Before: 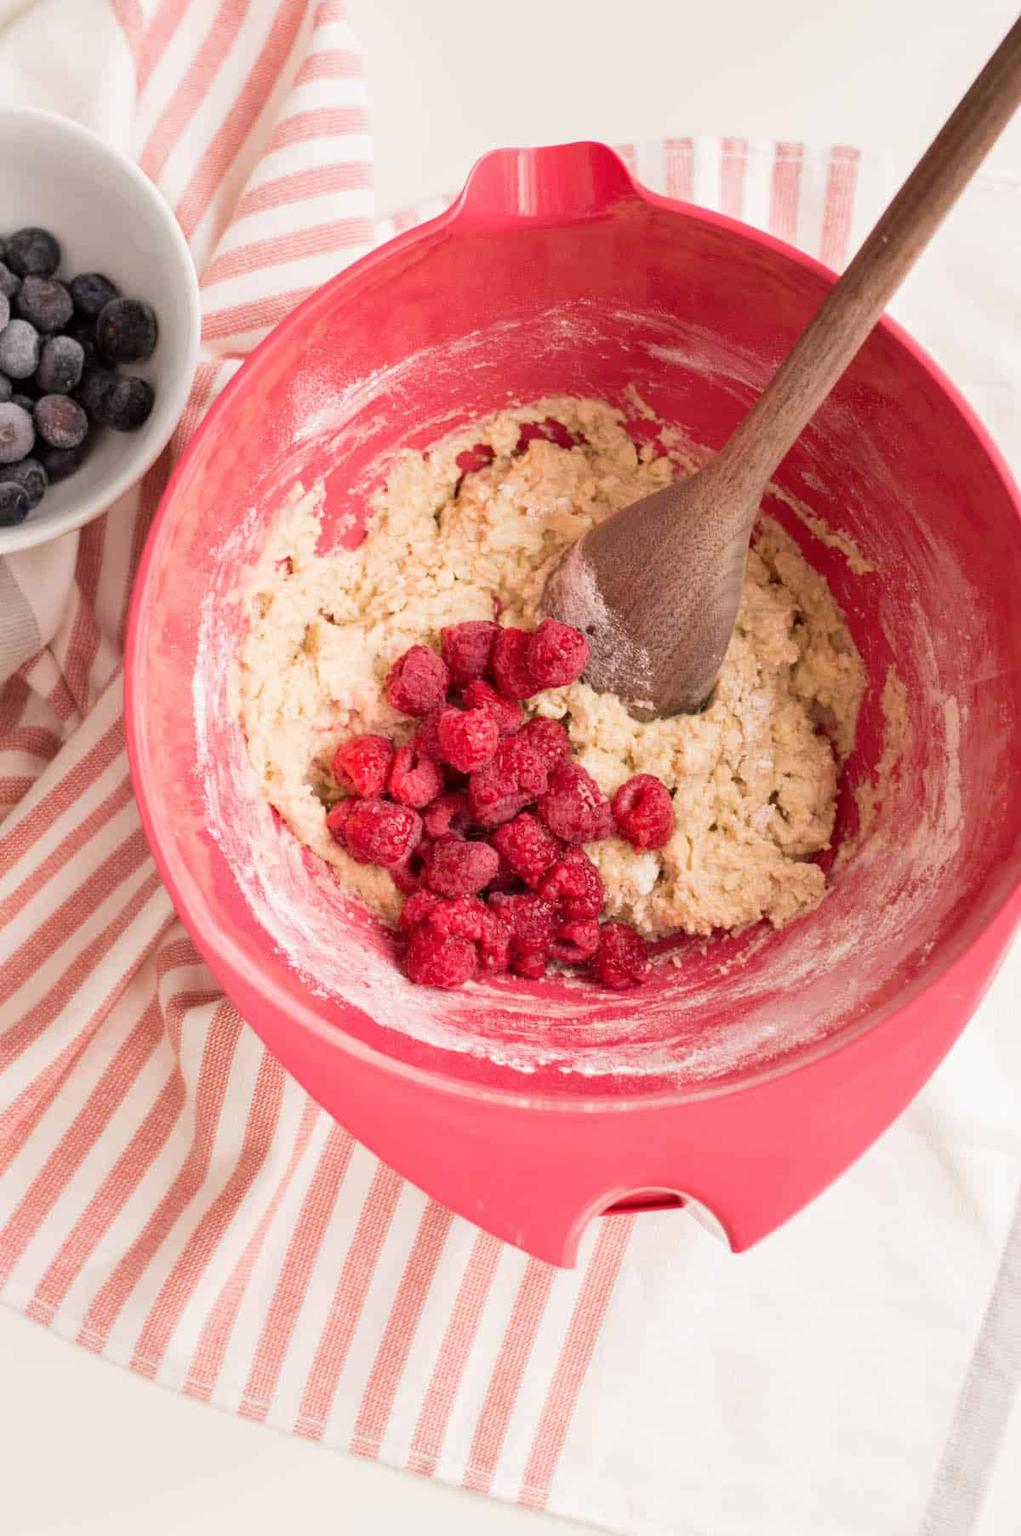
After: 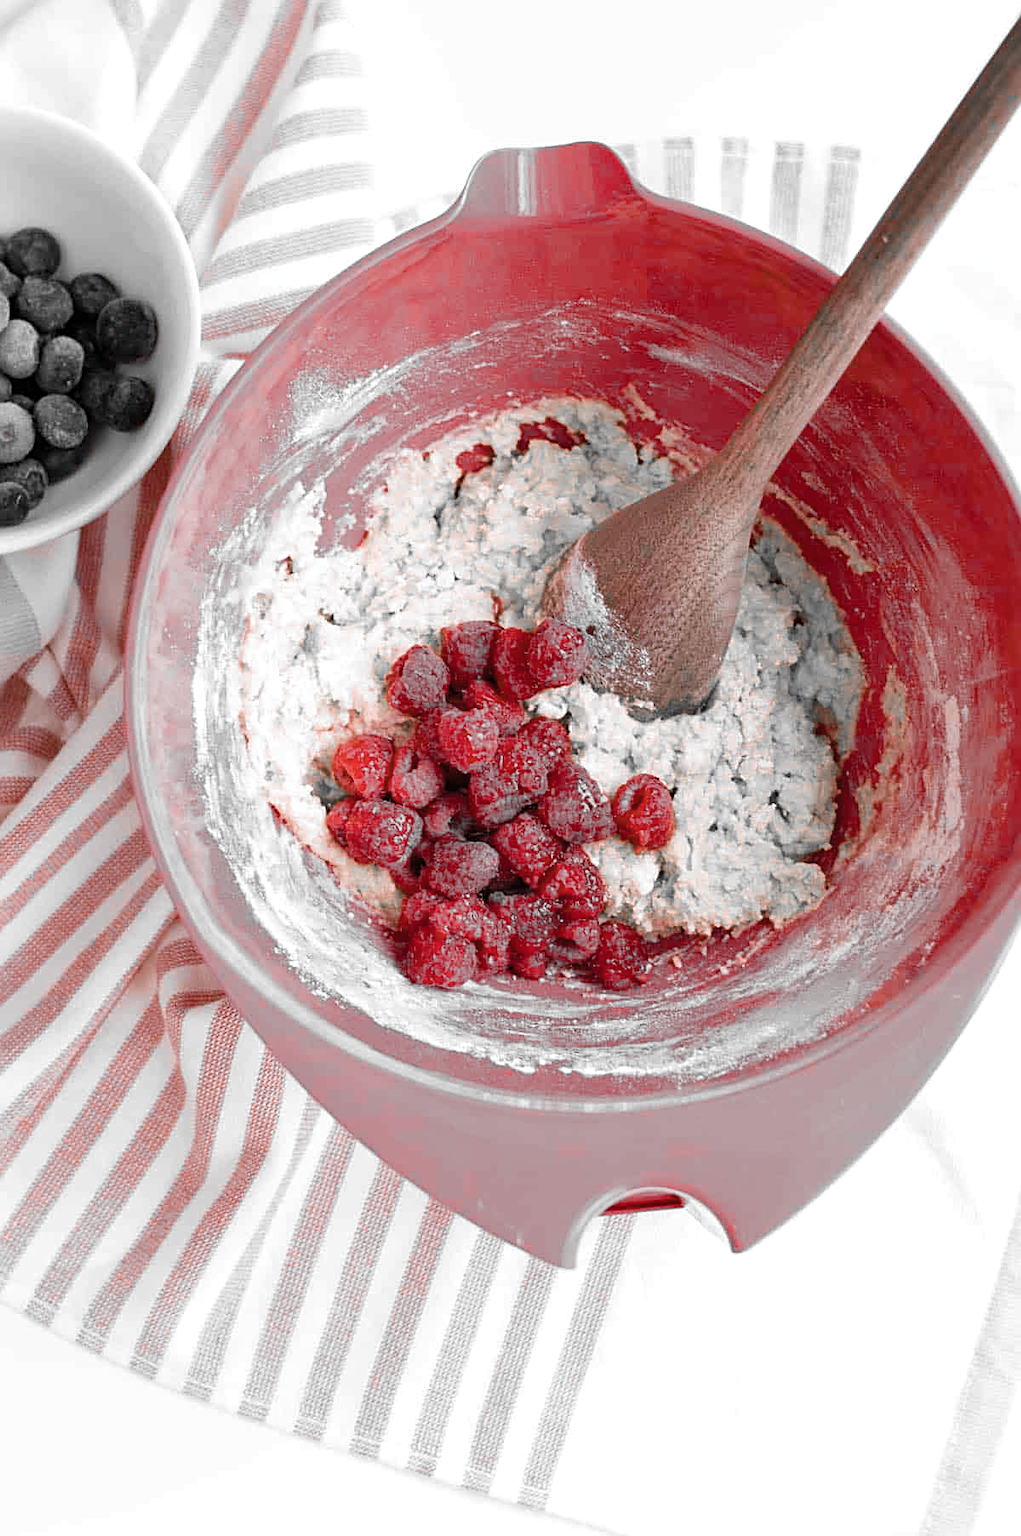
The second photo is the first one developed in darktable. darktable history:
levels: levels [0, 0.474, 0.947]
white balance: red 0.926, green 1.003, blue 1.133
sharpen: amount 0.6
color zones: curves: ch1 [(0, 0.006) (0.094, 0.285) (0.171, 0.001) (0.429, 0.001) (0.571, 0.003) (0.714, 0.004) (0.857, 0.004) (1, 0.006)]
color correction: saturation 1.32
exposure: exposure 0.078 EV, compensate highlight preservation false
color balance rgb: perceptual saturation grading › global saturation 20%, perceptual saturation grading › highlights -25%, perceptual saturation grading › shadows 50%
